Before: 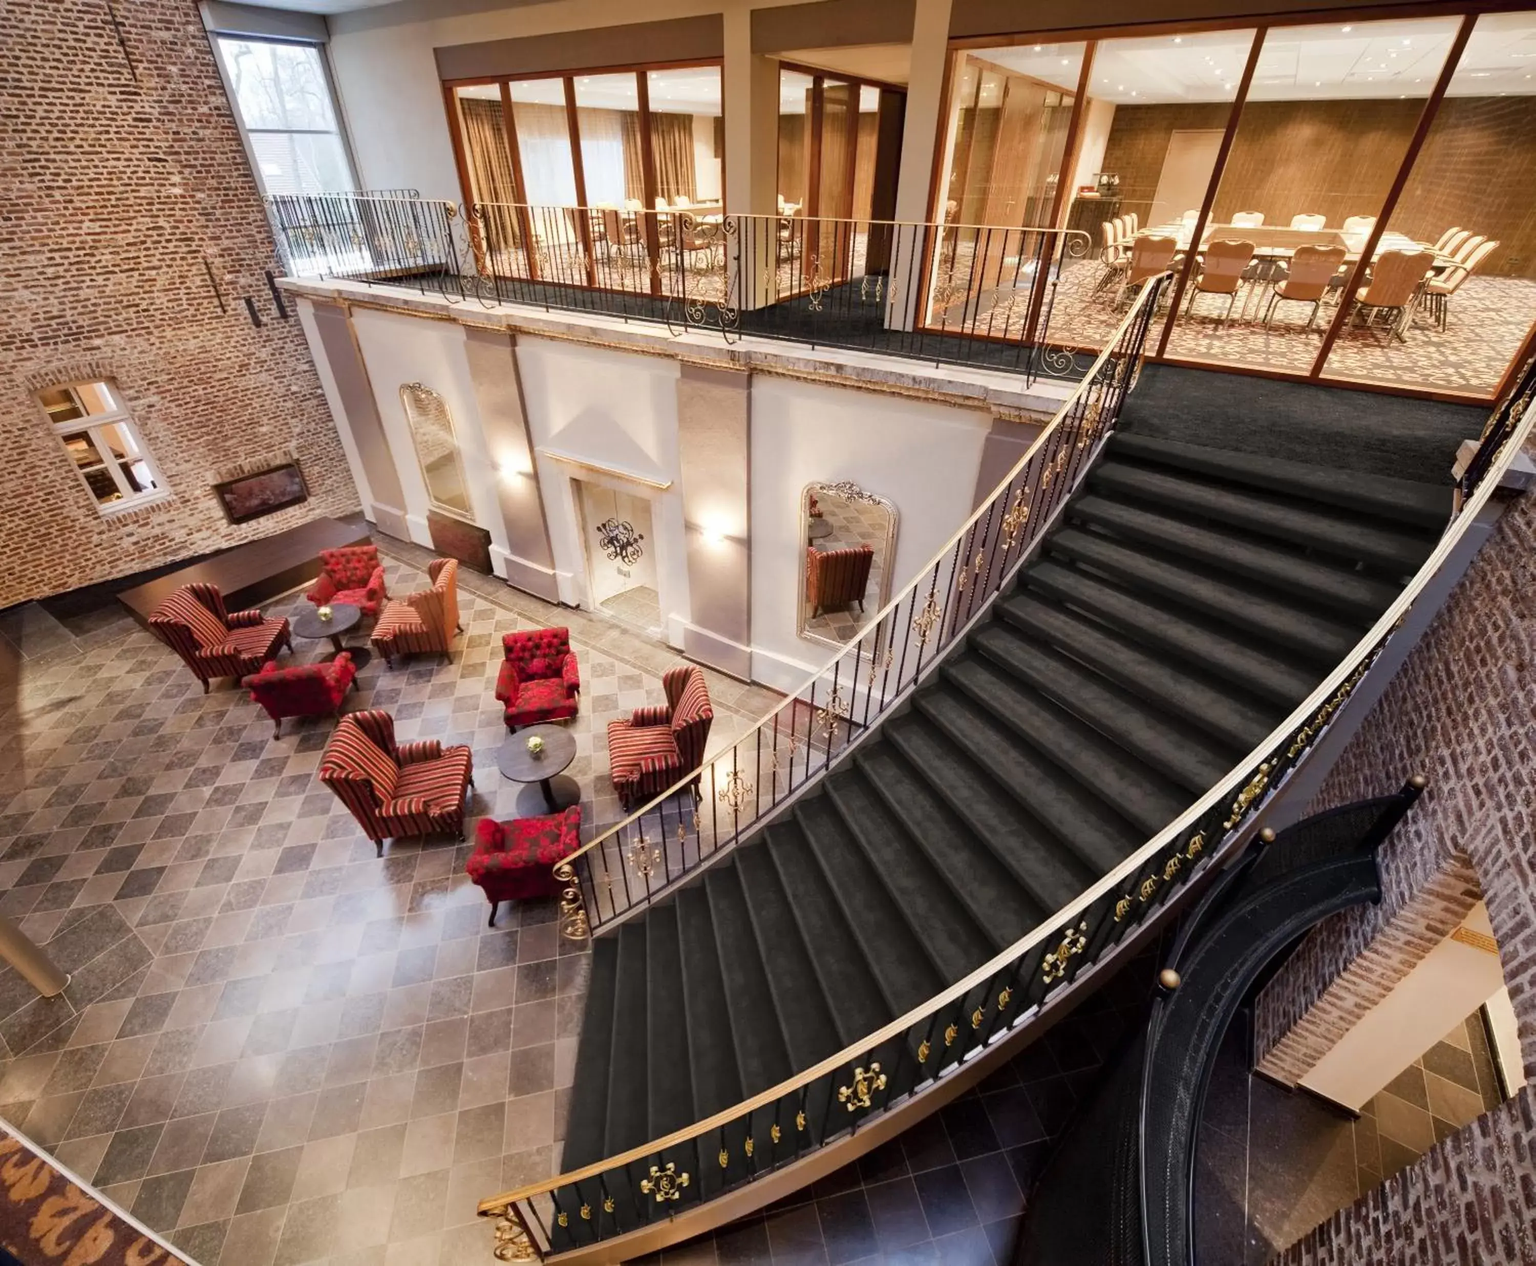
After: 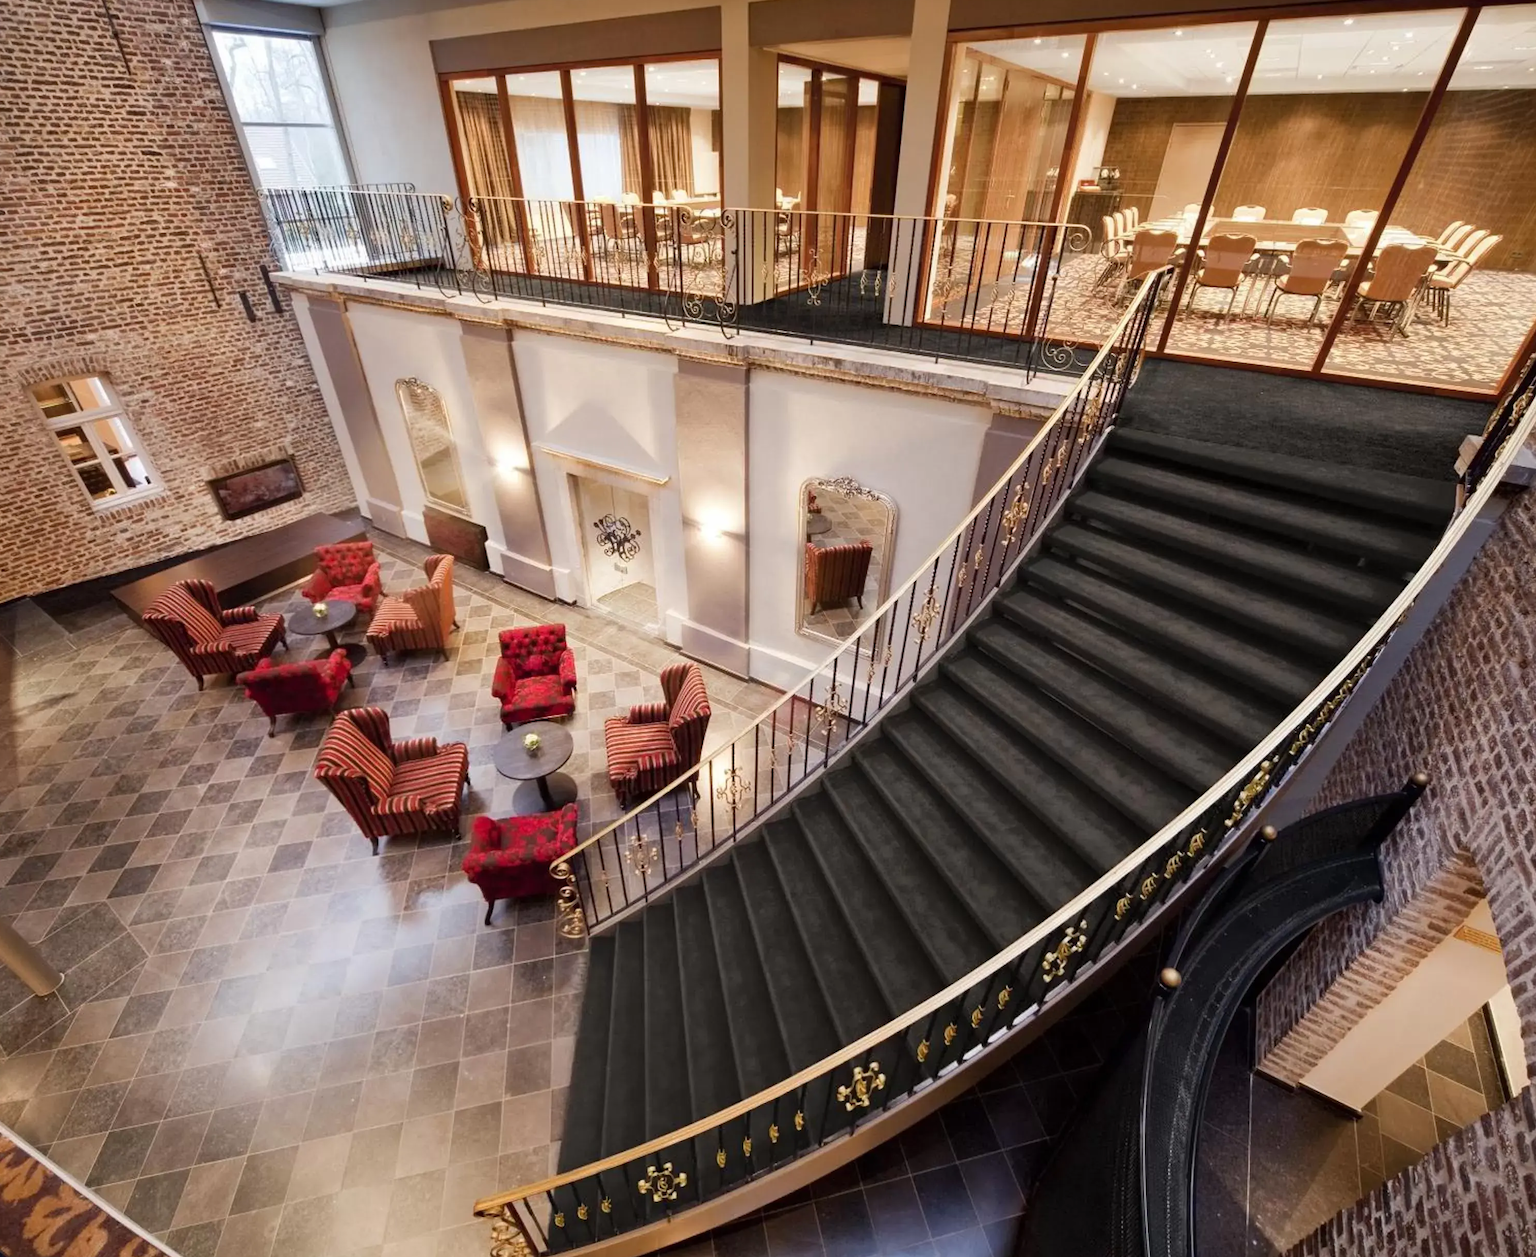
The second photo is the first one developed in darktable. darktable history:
crop: left 0.472%, top 0.625%, right 0.171%, bottom 0.647%
